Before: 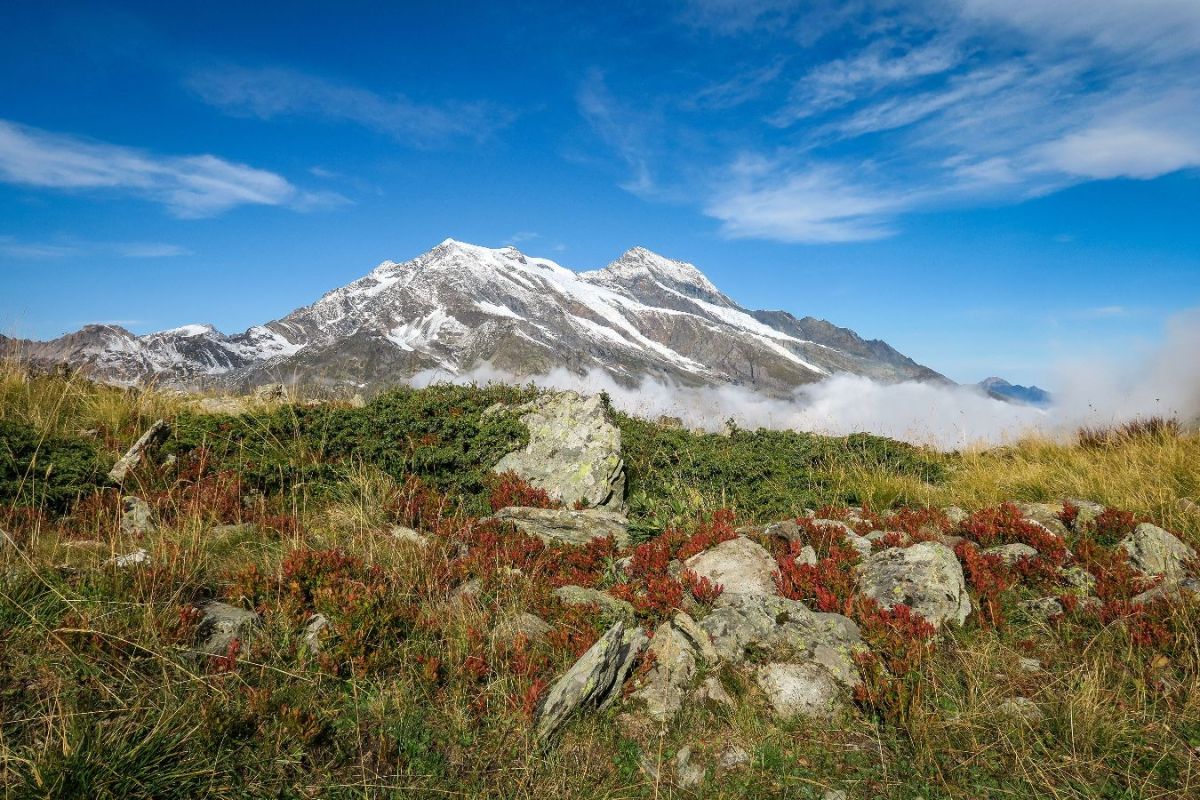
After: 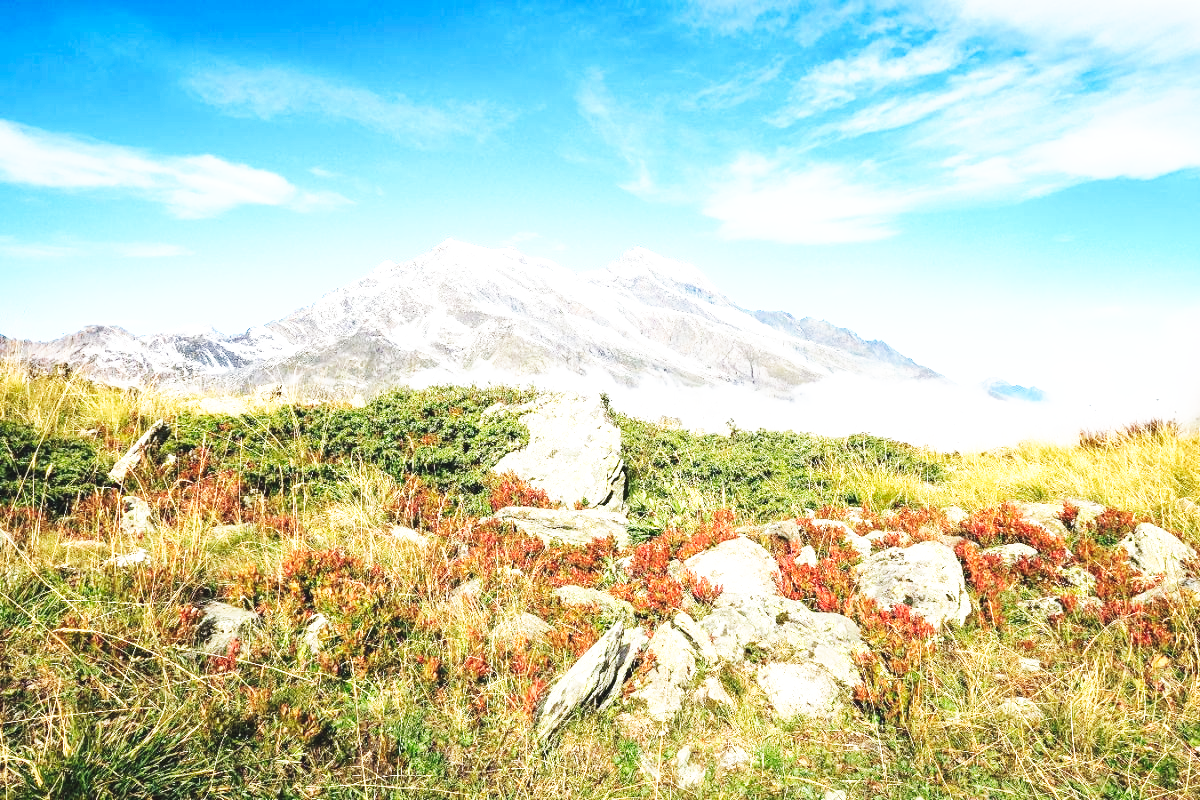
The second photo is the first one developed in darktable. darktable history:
color zones: curves: ch1 [(0, 0.469) (0.01, 0.469) (0.12, 0.446) (0.248, 0.469) (0.5, 0.5) (0.748, 0.5) (0.99, 0.469) (1, 0.469)]
base curve: curves: ch0 [(0, 0) (0.007, 0.004) (0.027, 0.03) (0.046, 0.07) (0.207, 0.54) (0.442, 0.872) (0.673, 0.972) (1, 1)], preserve colors none
exposure: black level correction -0.005, exposure 1 EV, compensate highlight preservation false
